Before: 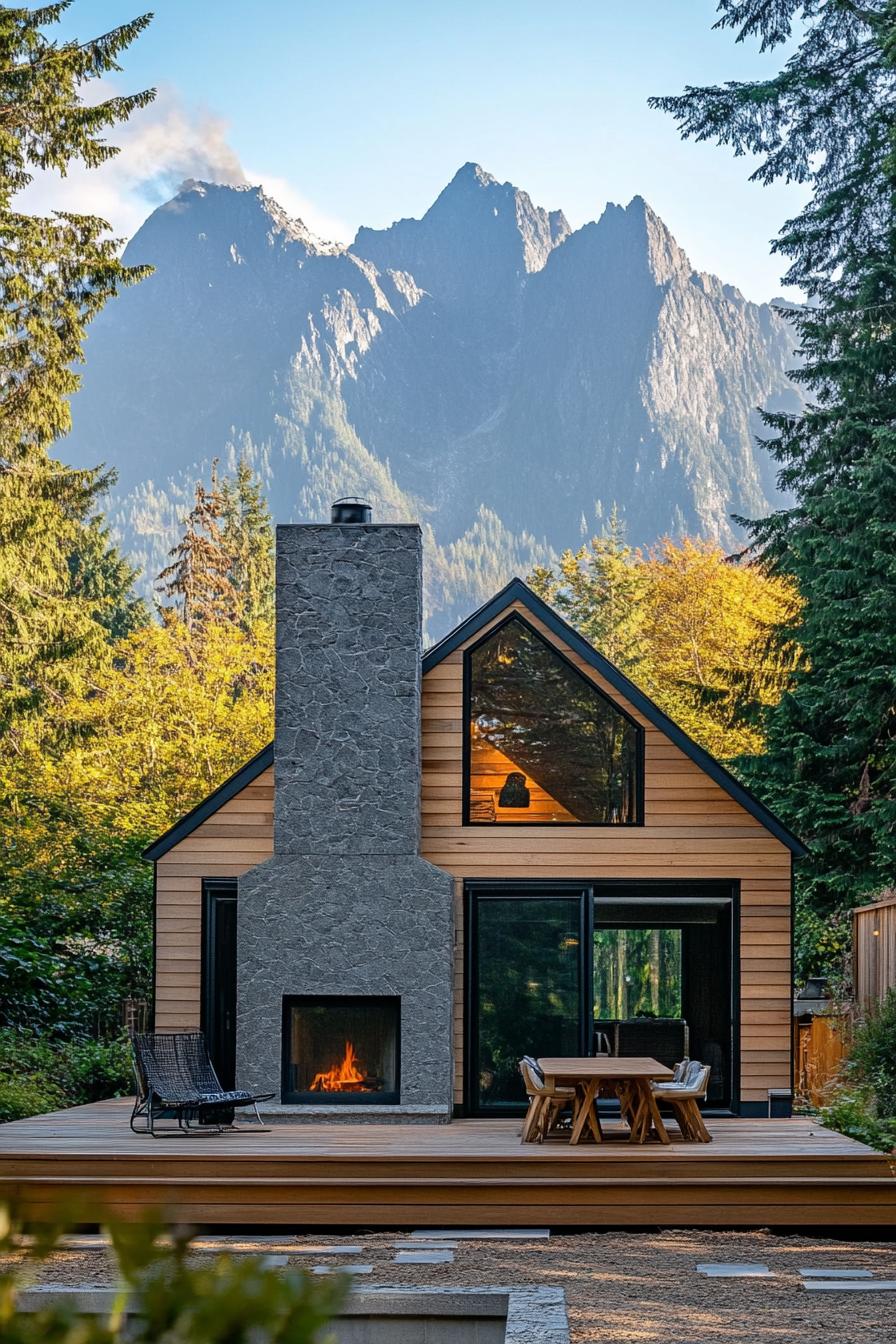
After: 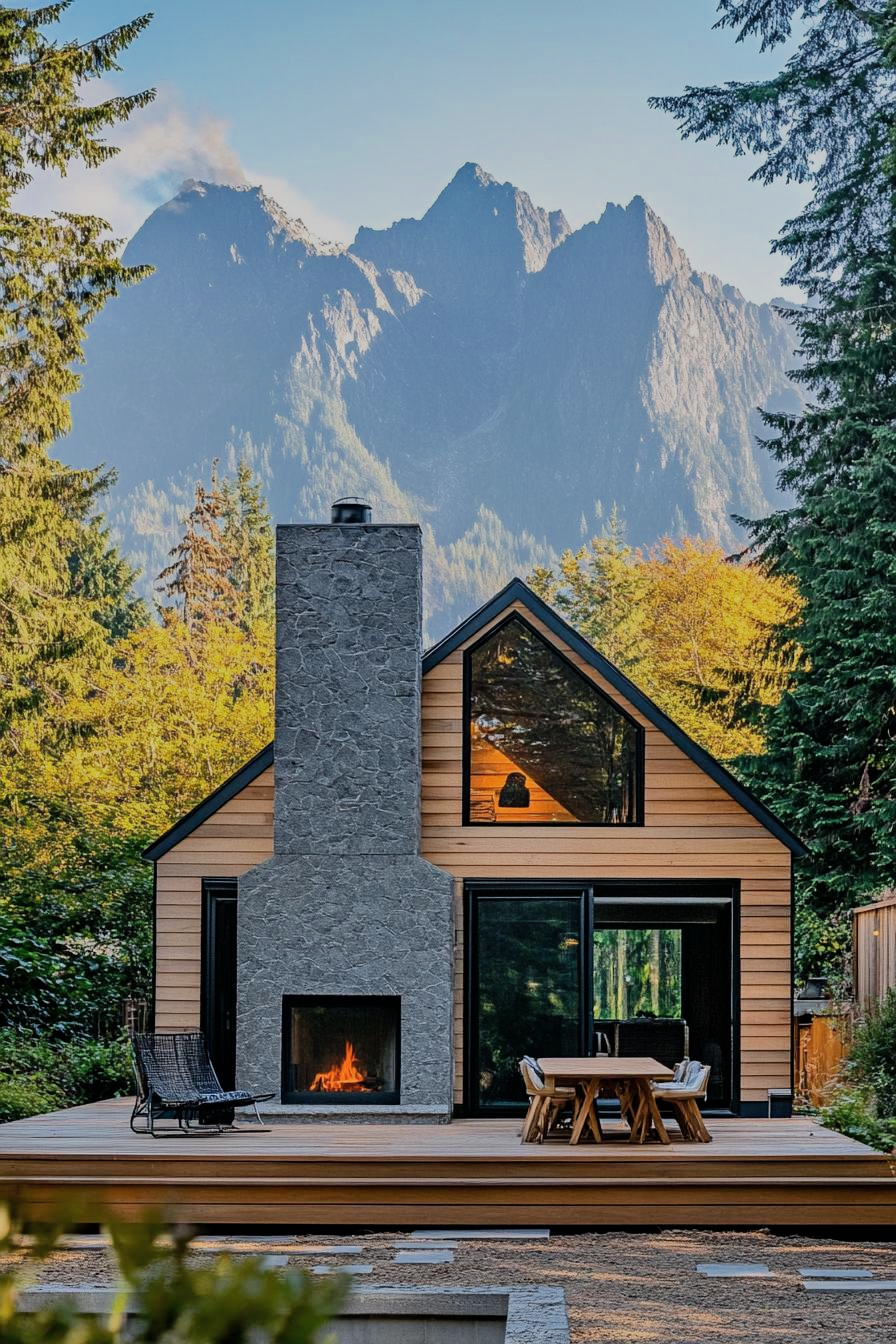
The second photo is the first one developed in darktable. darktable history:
shadows and highlights: shadows 47.99, highlights -40.71, soften with gaussian
filmic rgb: black relative exposure -7.65 EV, white relative exposure 4.56 EV, hardness 3.61, preserve chrominance max RGB, color science v6 (2022), contrast in shadows safe, contrast in highlights safe
tone equalizer: on, module defaults
